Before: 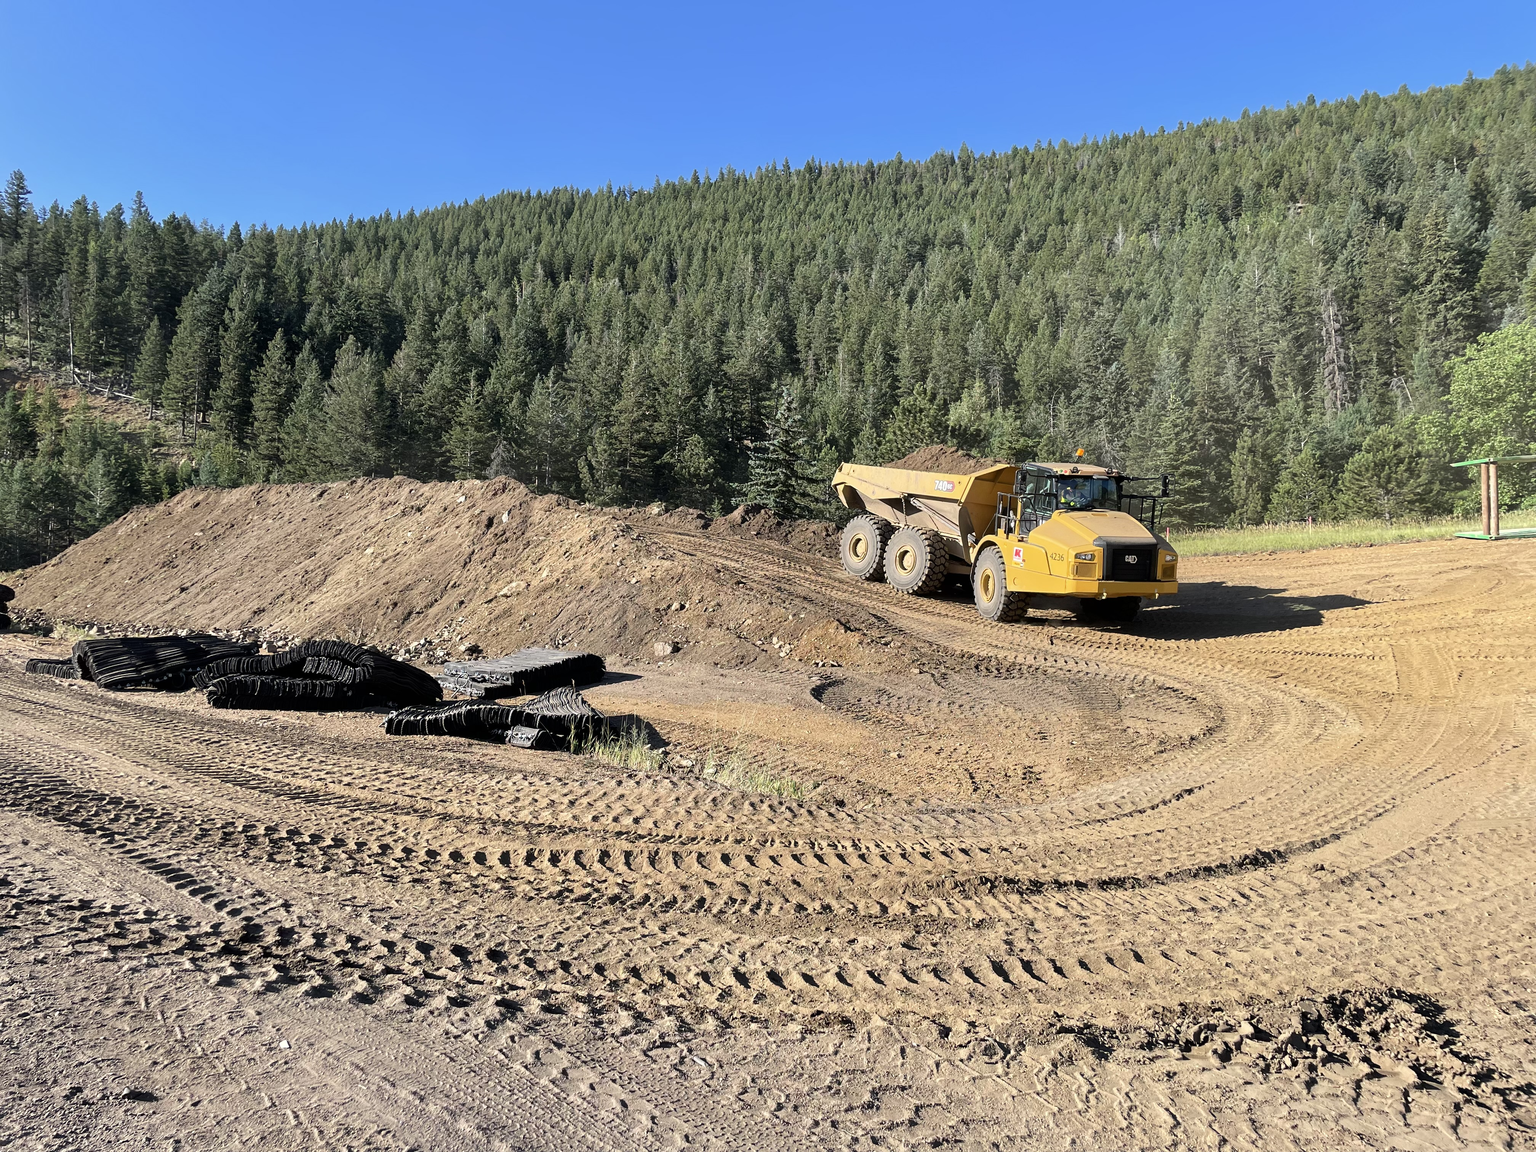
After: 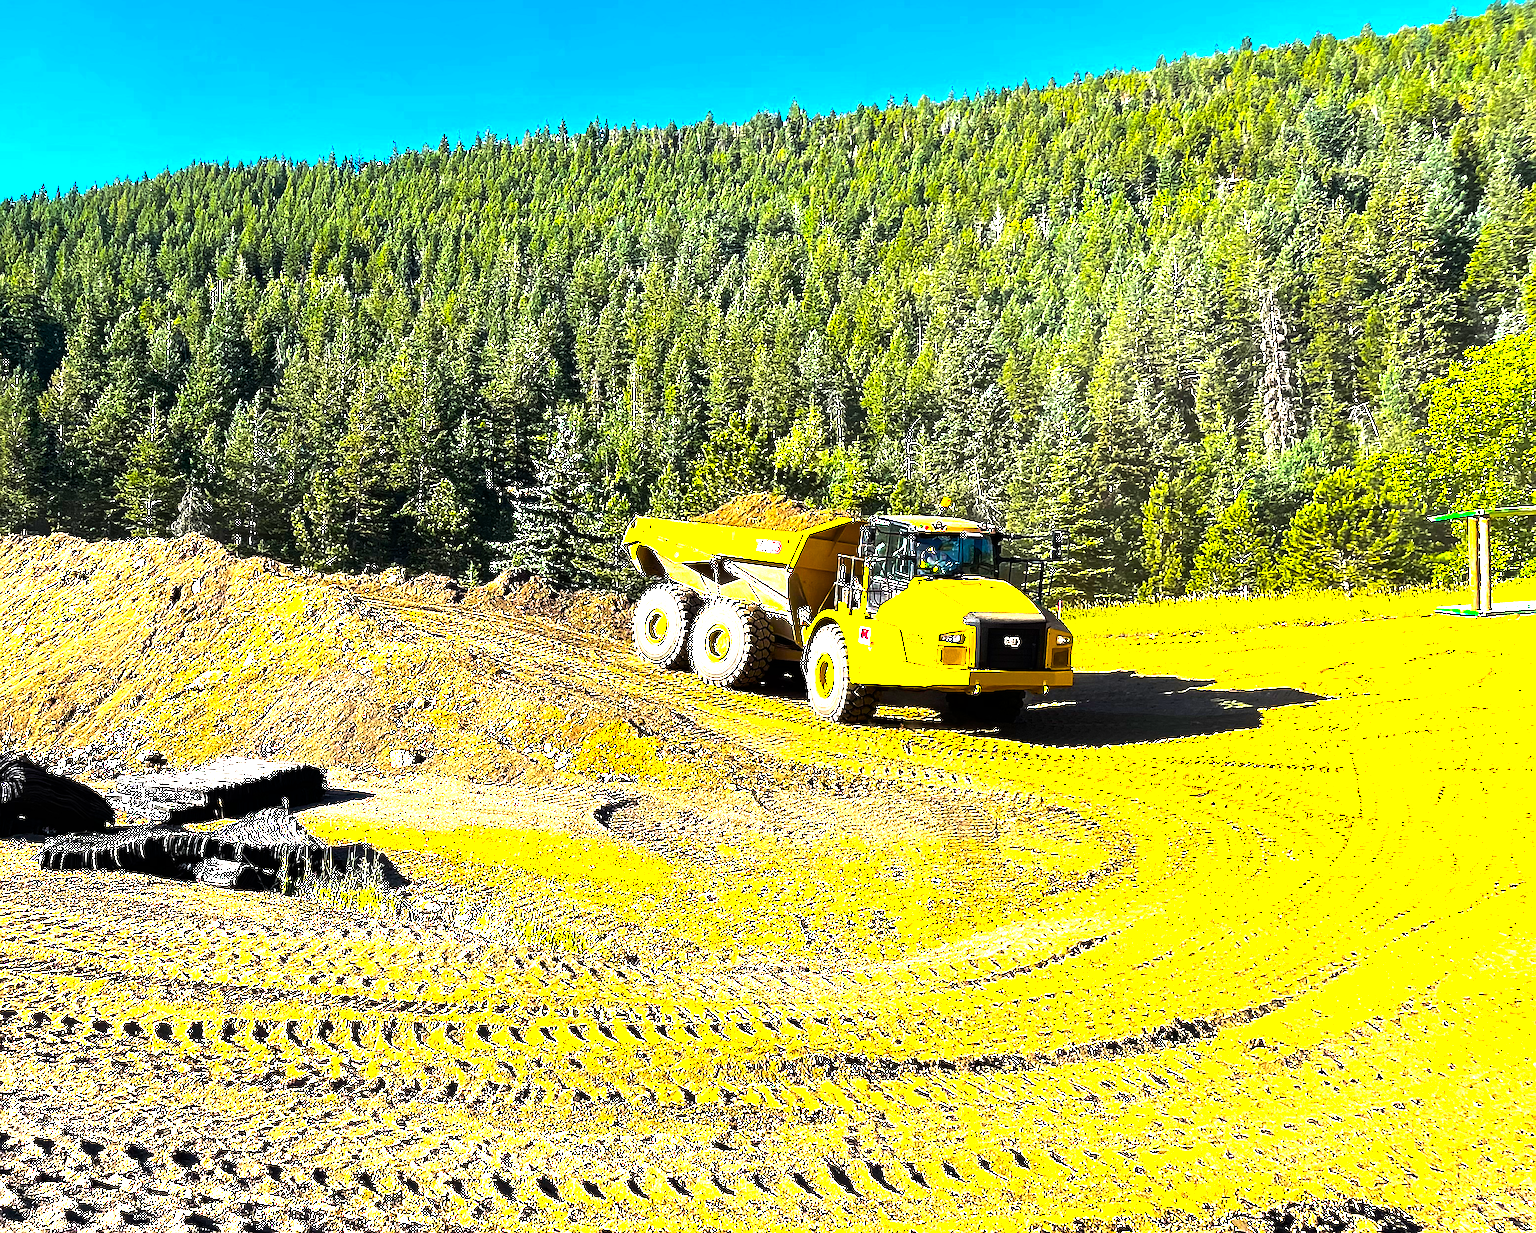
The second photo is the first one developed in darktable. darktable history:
color balance rgb: linear chroma grading › shadows -30%, linear chroma grading › global chroma 35%, perceptual saturation grading › global saturation 75%, perceptual saturation grading › shadows -30%, perceptual brilliance grading › highlights 75%, perceptual brilliance grading › shadows -30%, global vibrance 35%
crop: left 23.095%, top 5.827%, bottom 11.854%
sharpen: on, module defaults
exposure: exposure 0.128 EV, compensate highlight preservation false
